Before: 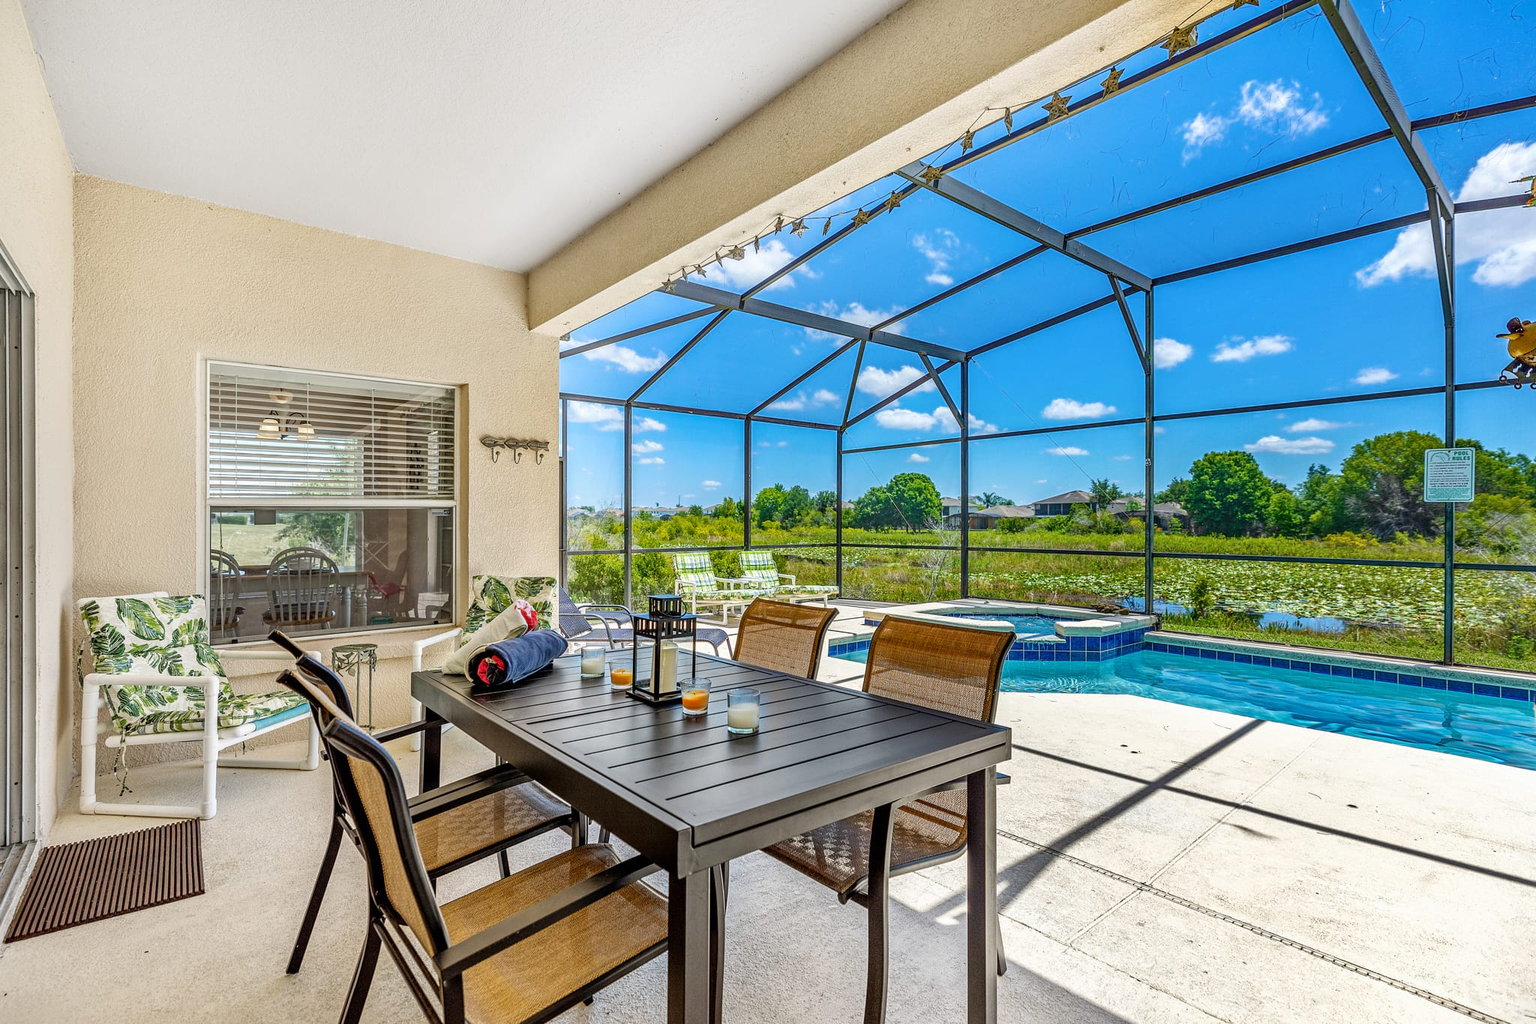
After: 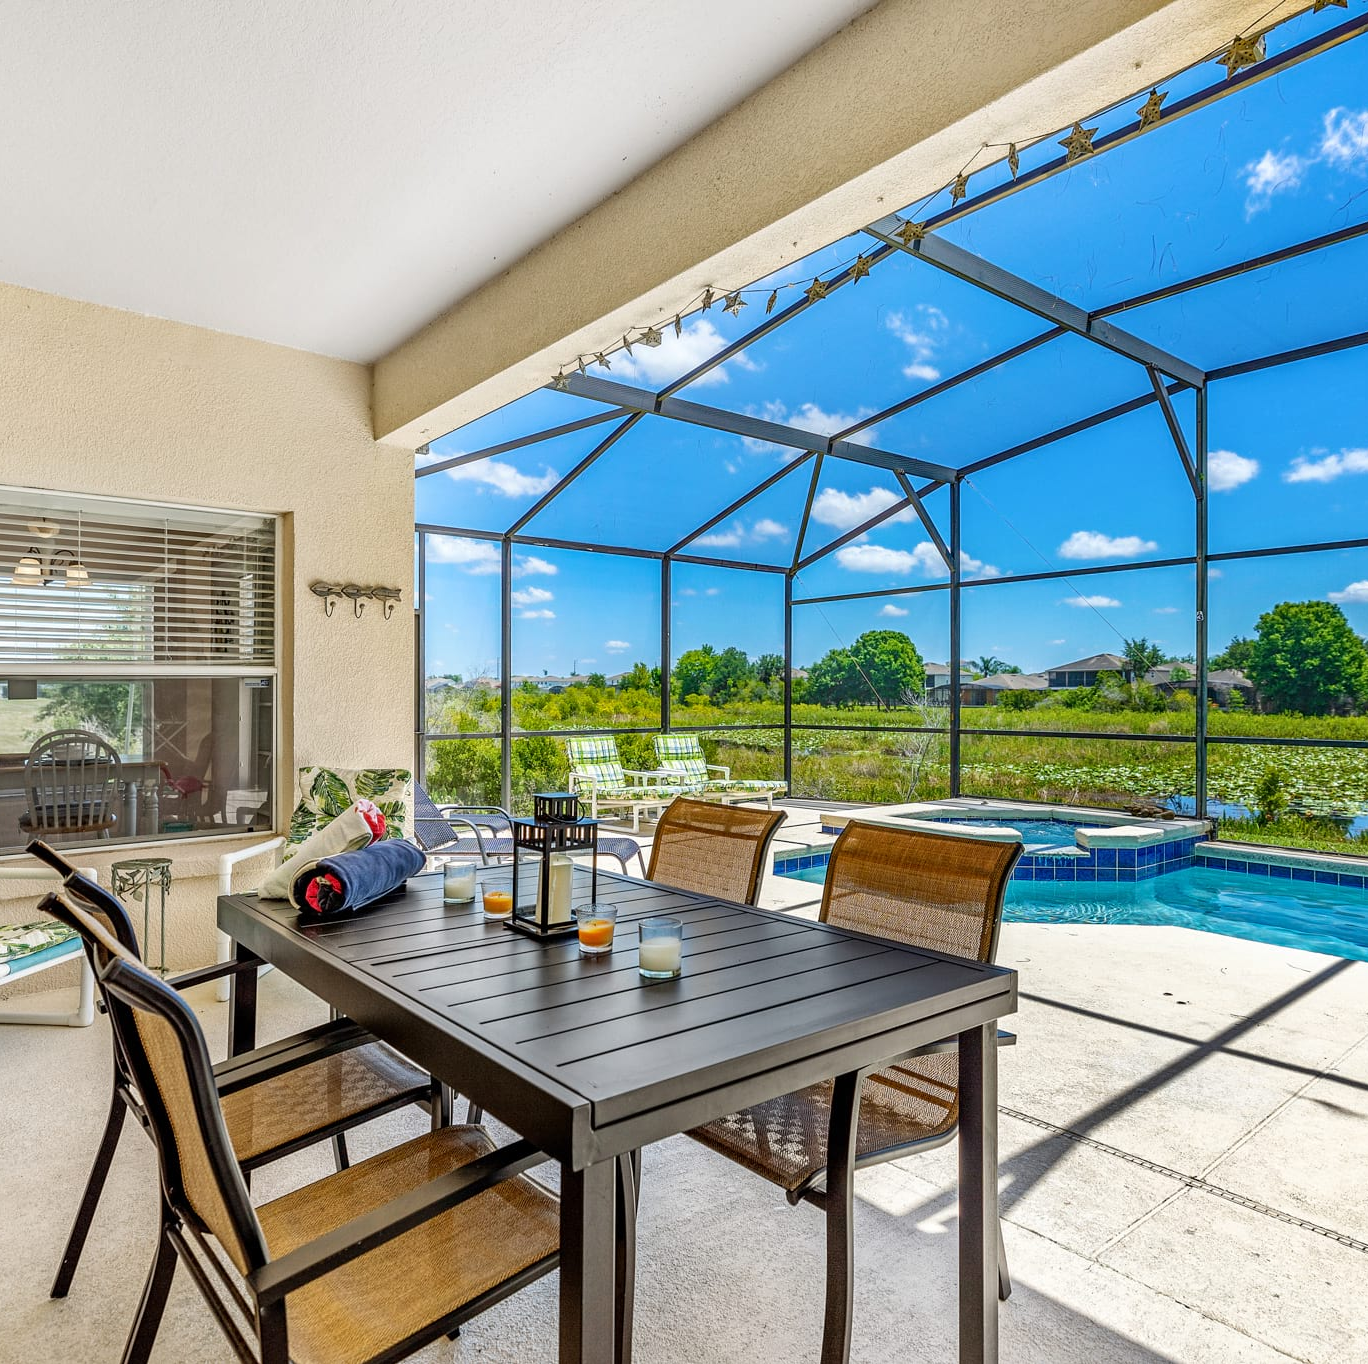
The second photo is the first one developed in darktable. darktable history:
crop and rotate: left 16.196%, right 16.974%
